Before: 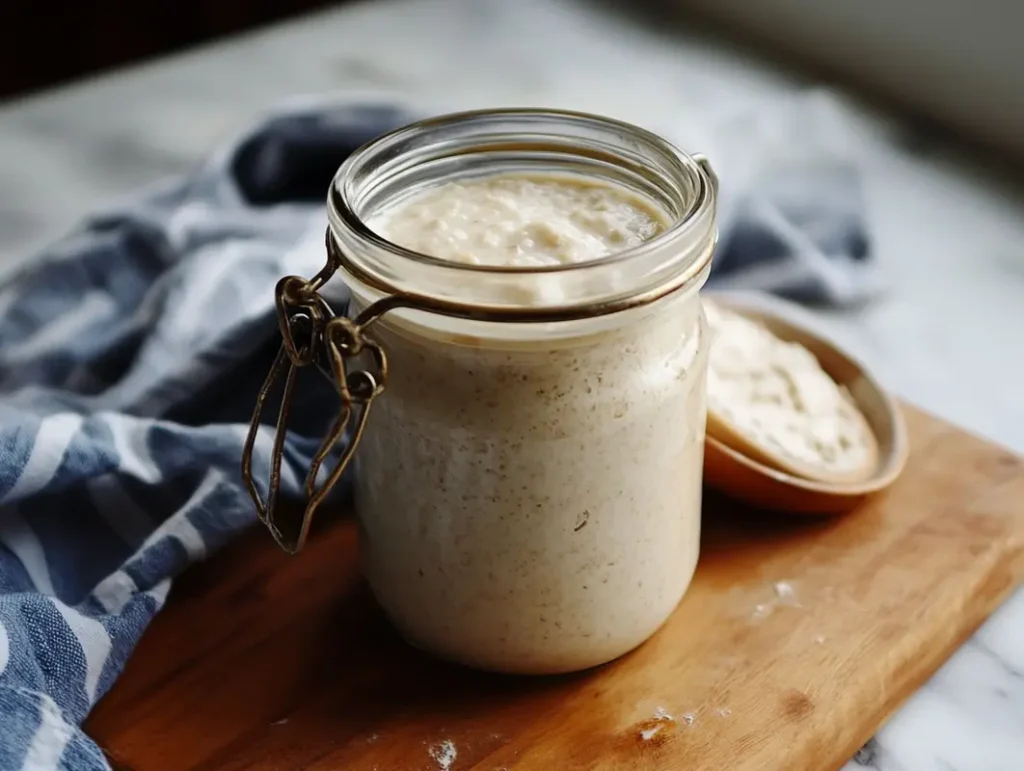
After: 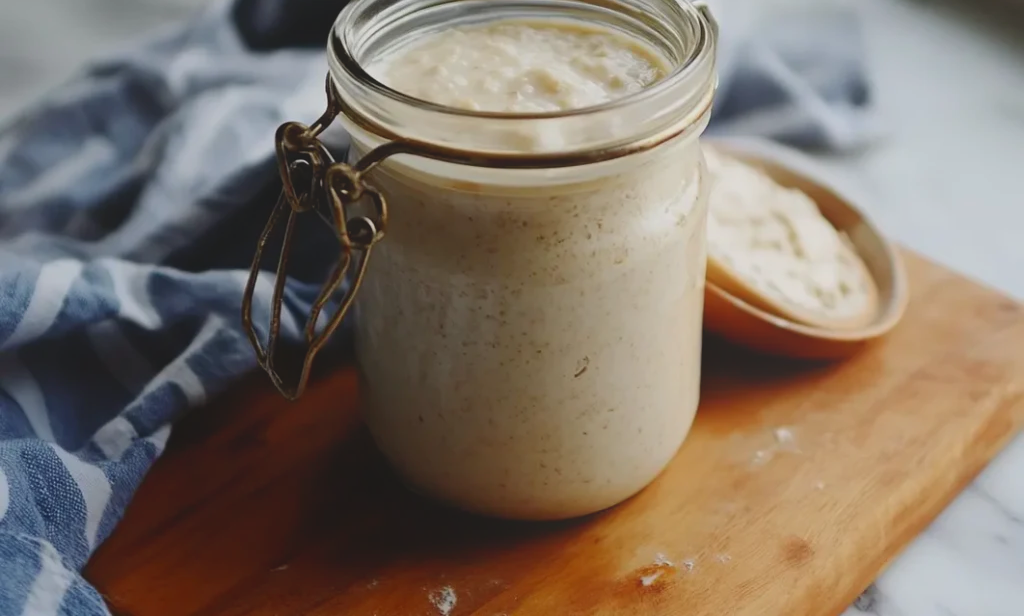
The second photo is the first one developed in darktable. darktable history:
local contrast: detail 70%
crop and rotate: top 19.998%
